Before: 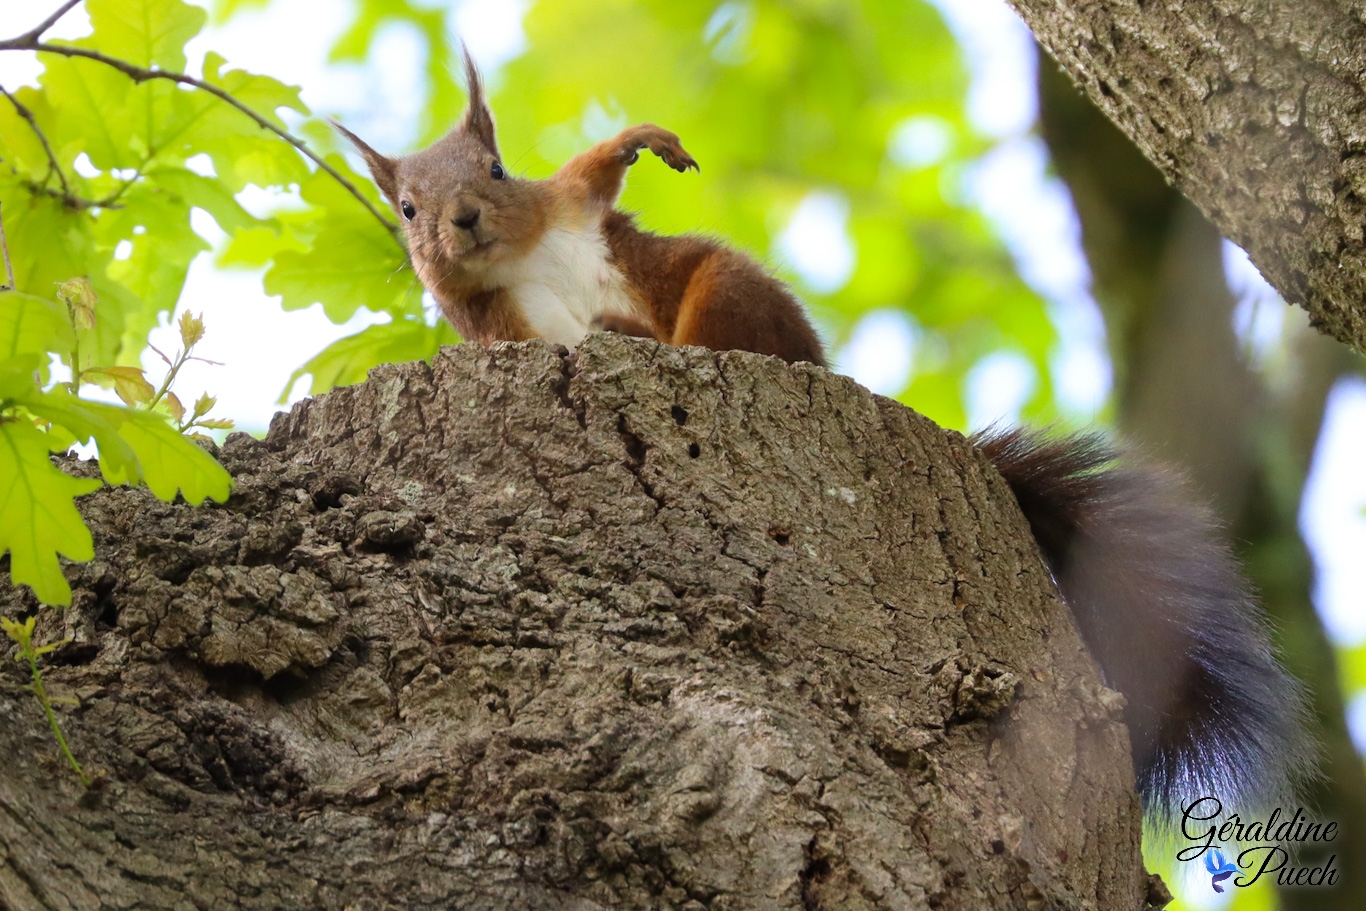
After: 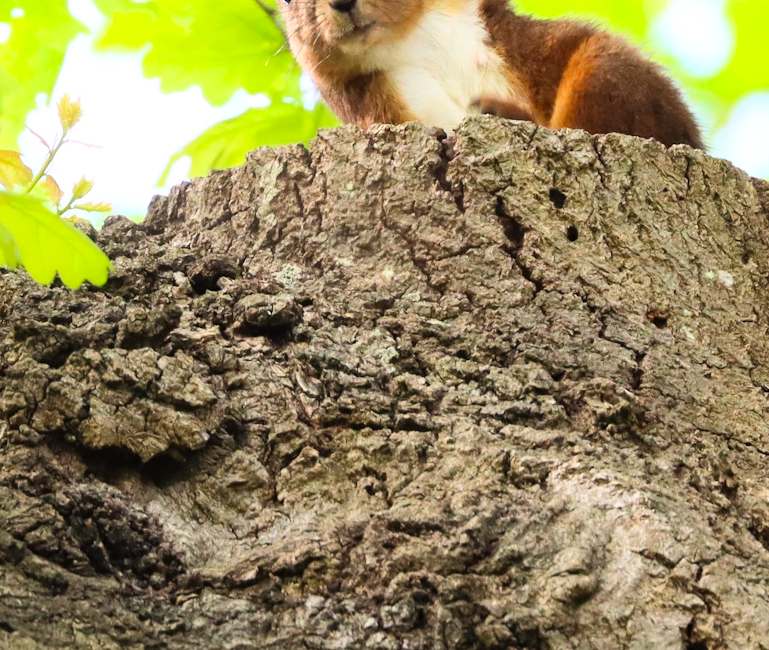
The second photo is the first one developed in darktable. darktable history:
crop: left 8.966%, top 23.852%, right 34.699%, bottom 4.703%
tone curve: curves: ch0 [(0, 0) (0.093, 0.104) (0.226, 0.291) (0.327, 0.431) (0.471, 0.648) (0.759, 0.926) (1, 1)], color space Lab, linked channels, preserve colors none
